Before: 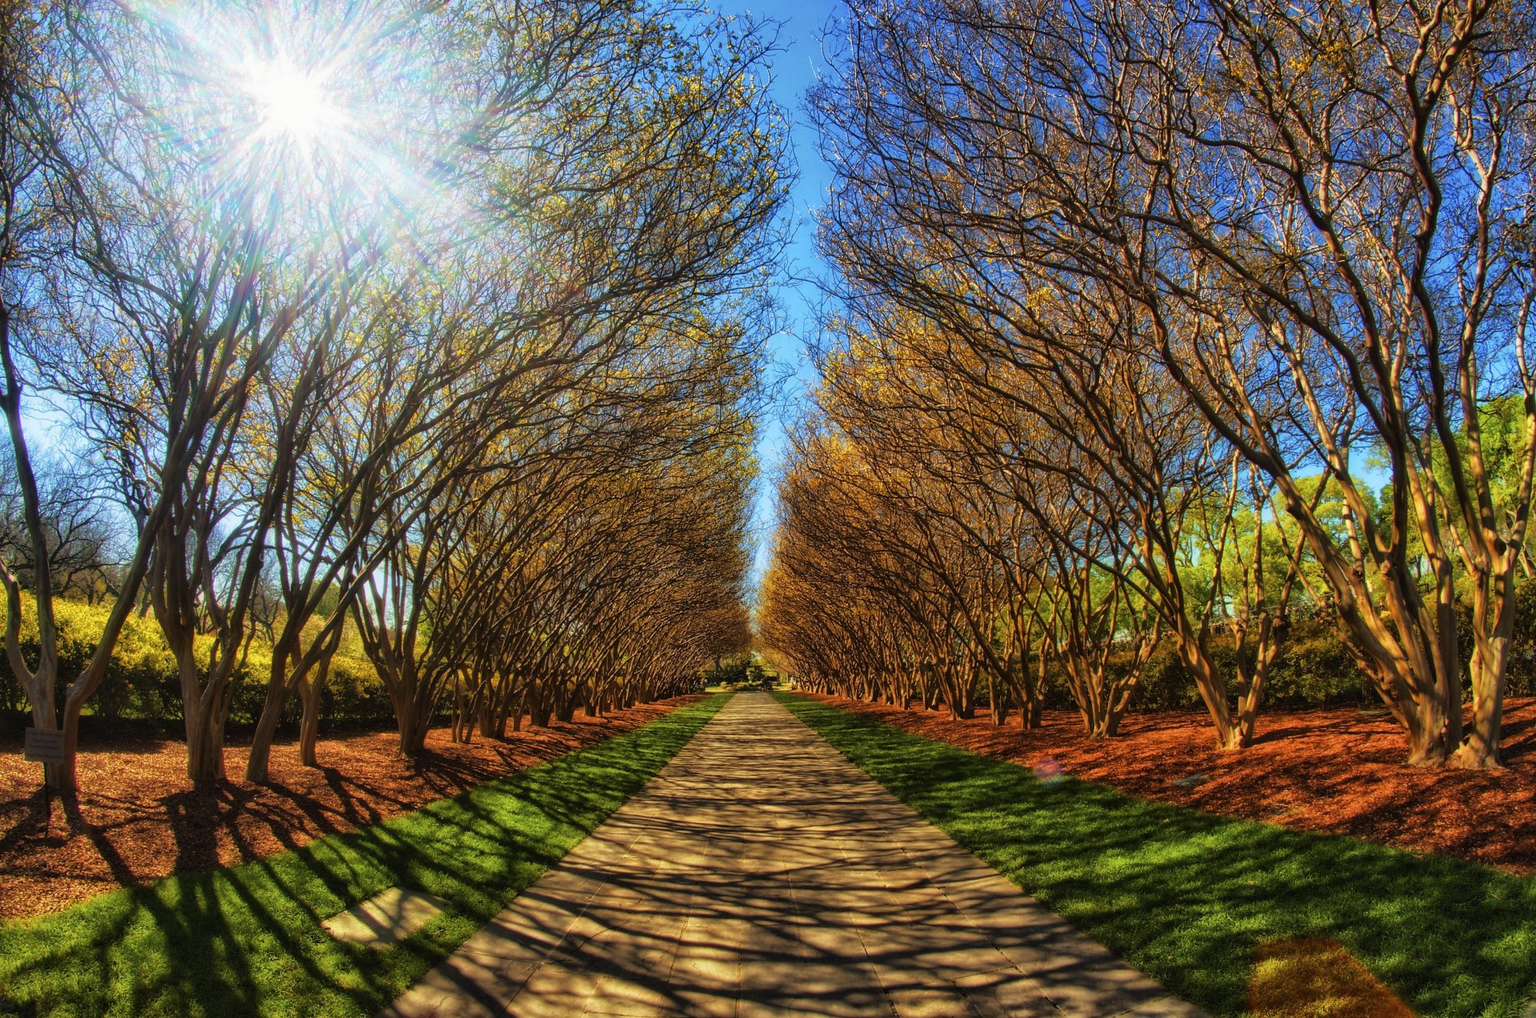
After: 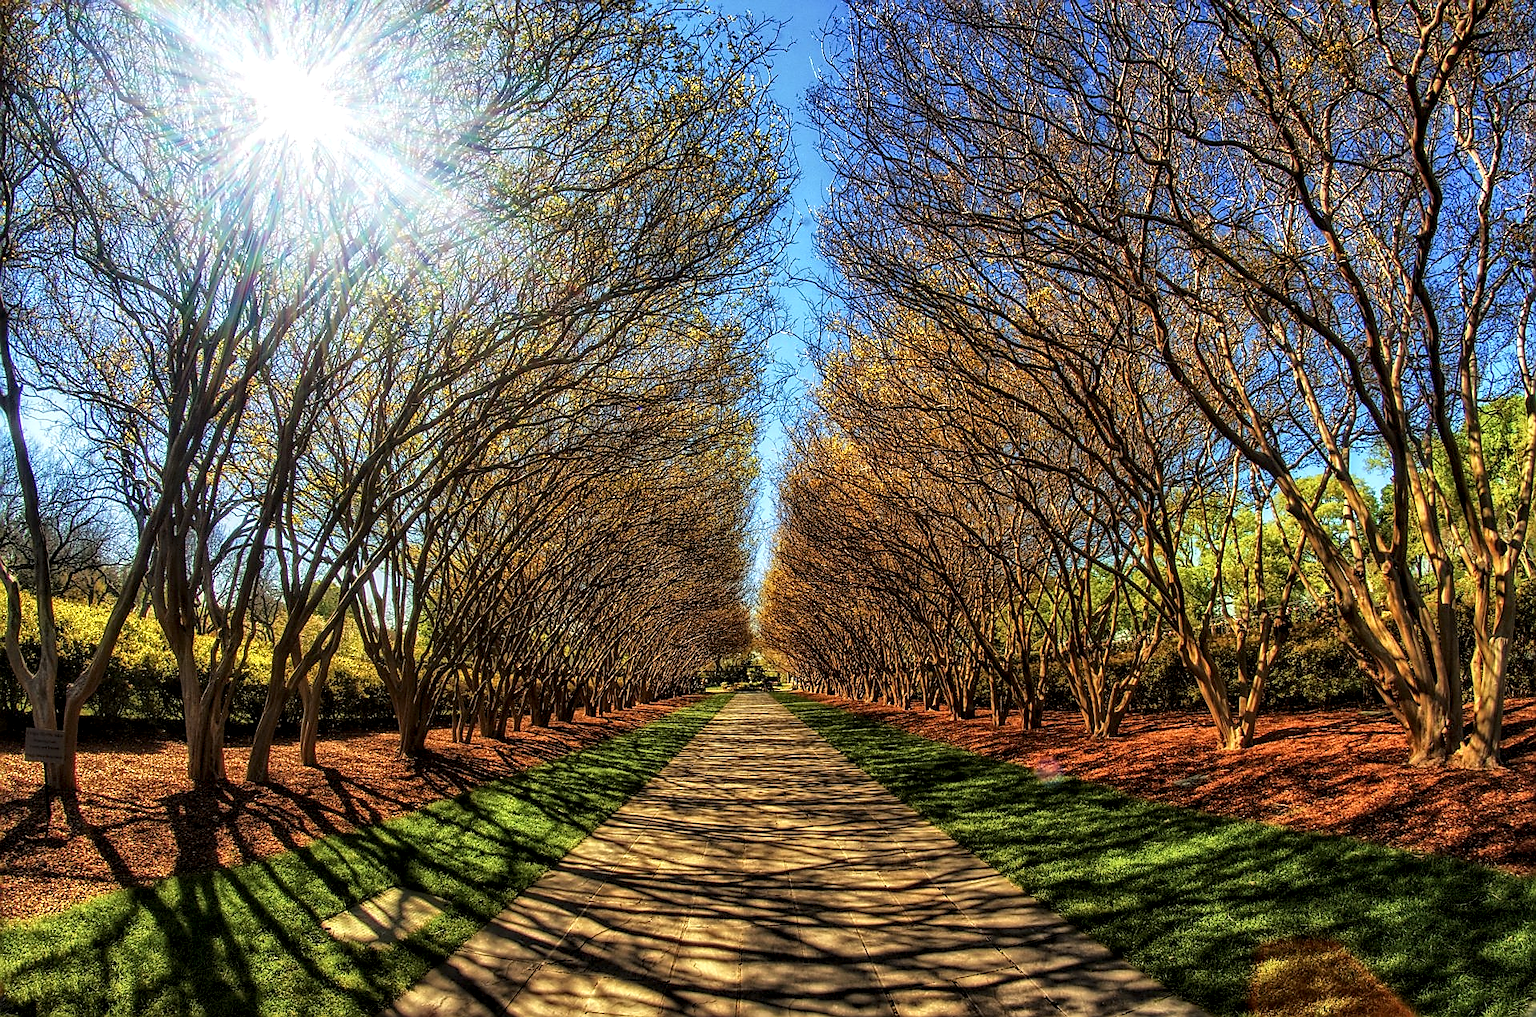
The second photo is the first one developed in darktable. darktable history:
sharpen: radius 1.4, amount 1.25, threshold 0.7
local contrast: detail 154%
